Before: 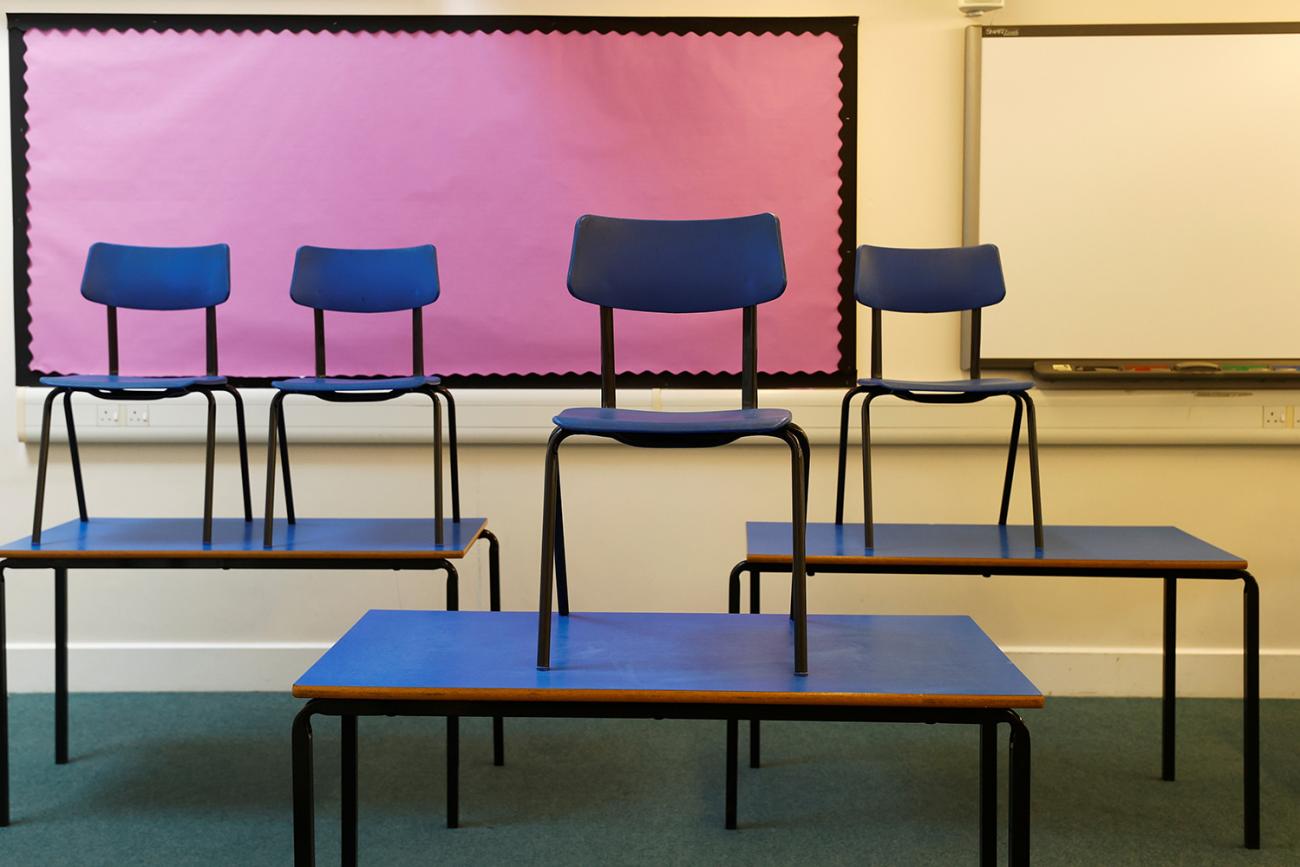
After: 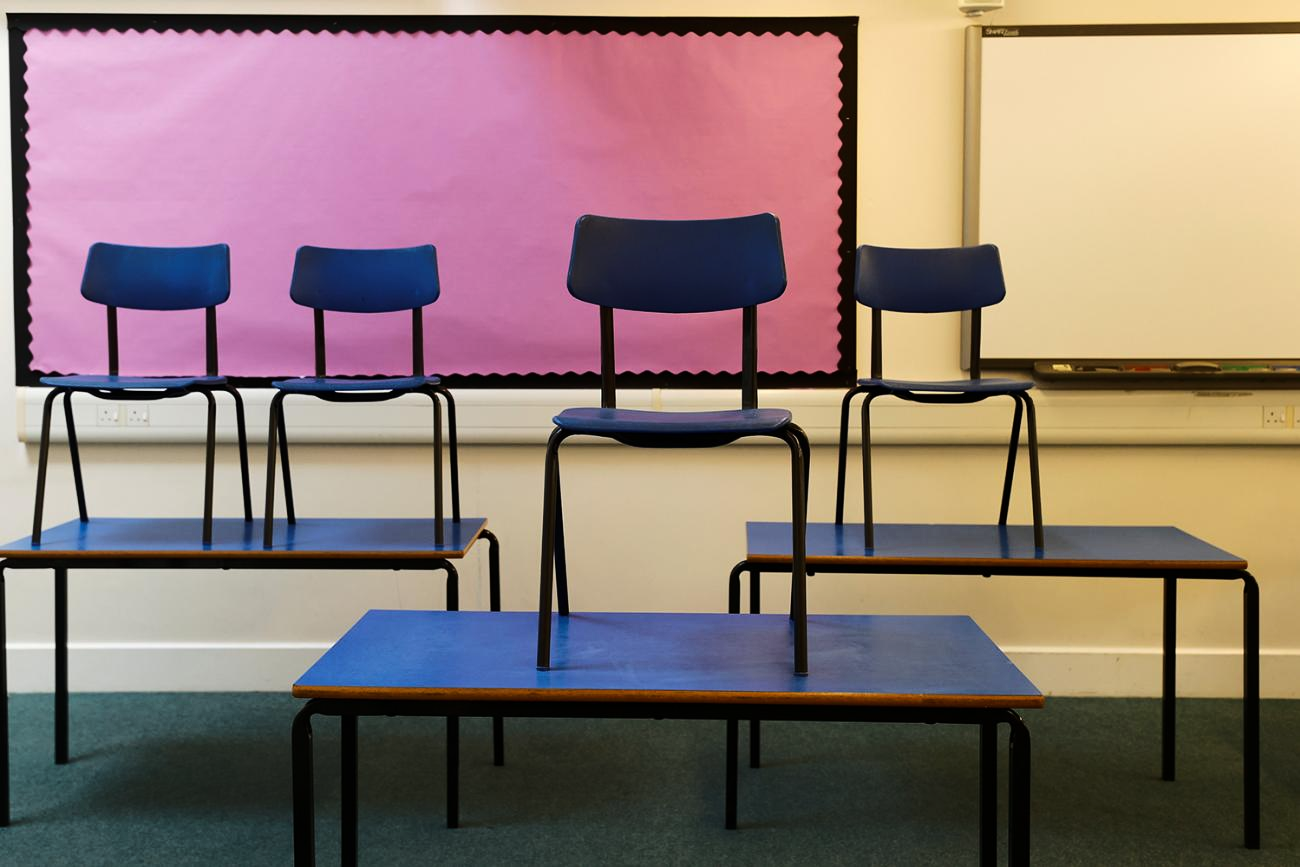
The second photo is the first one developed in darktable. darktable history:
base curve: curves: ch0 [(0, 0) (0.073, 0.04) (0.157, 0.139) (0.492, 0.492) (0.758, 0.758) (1, 1)]
